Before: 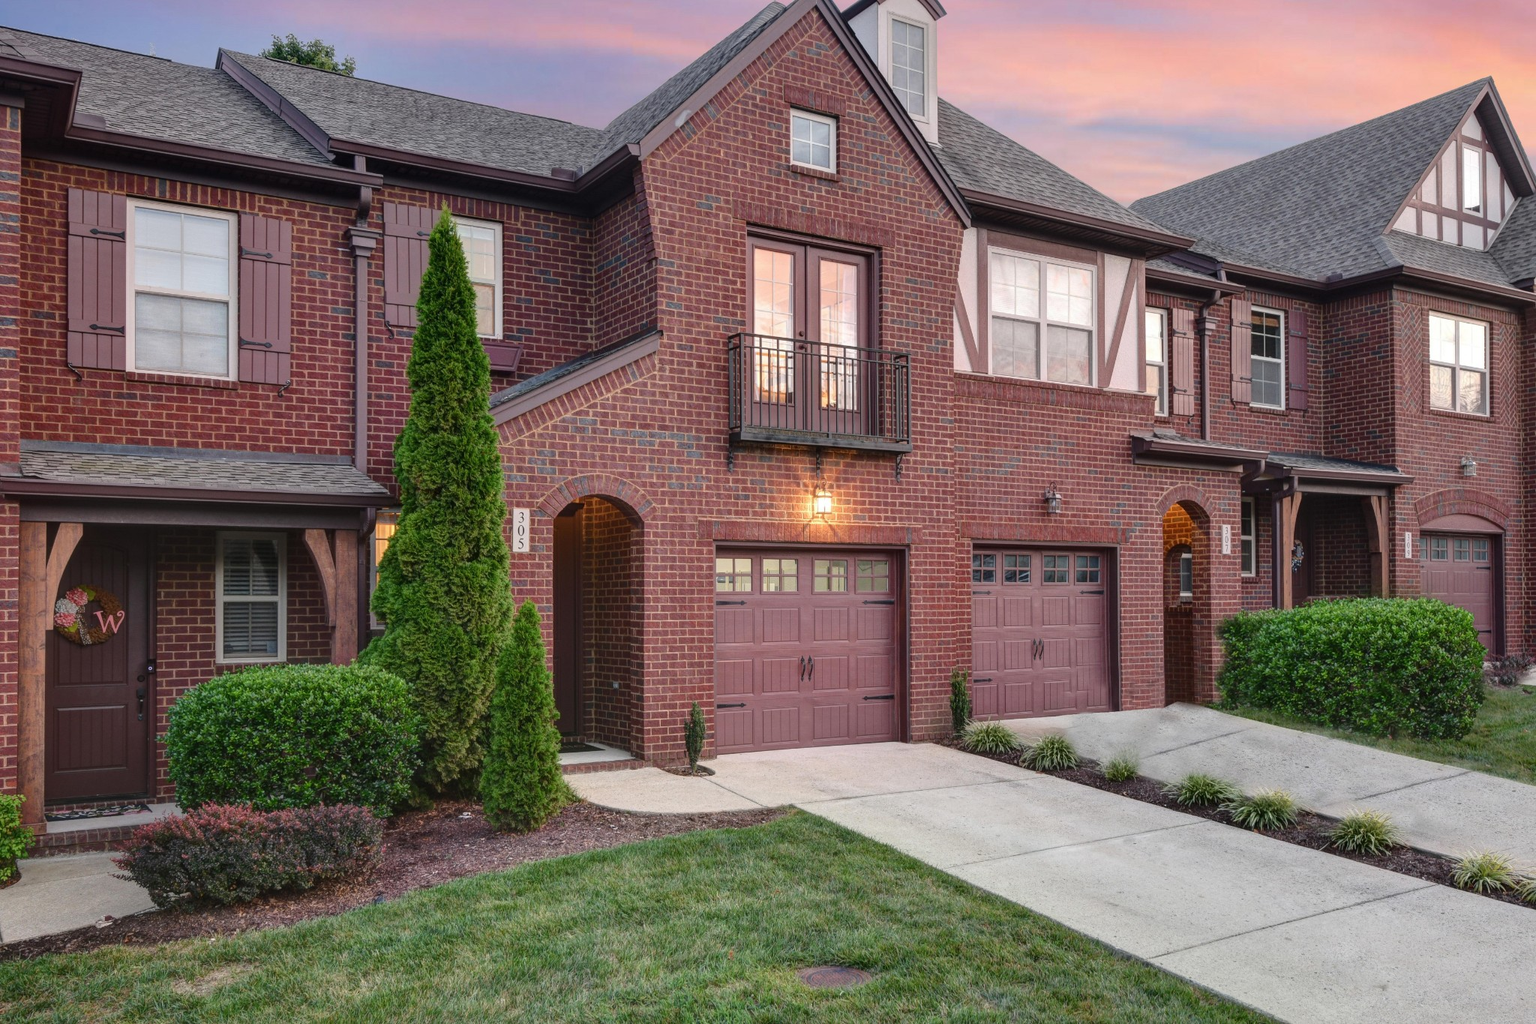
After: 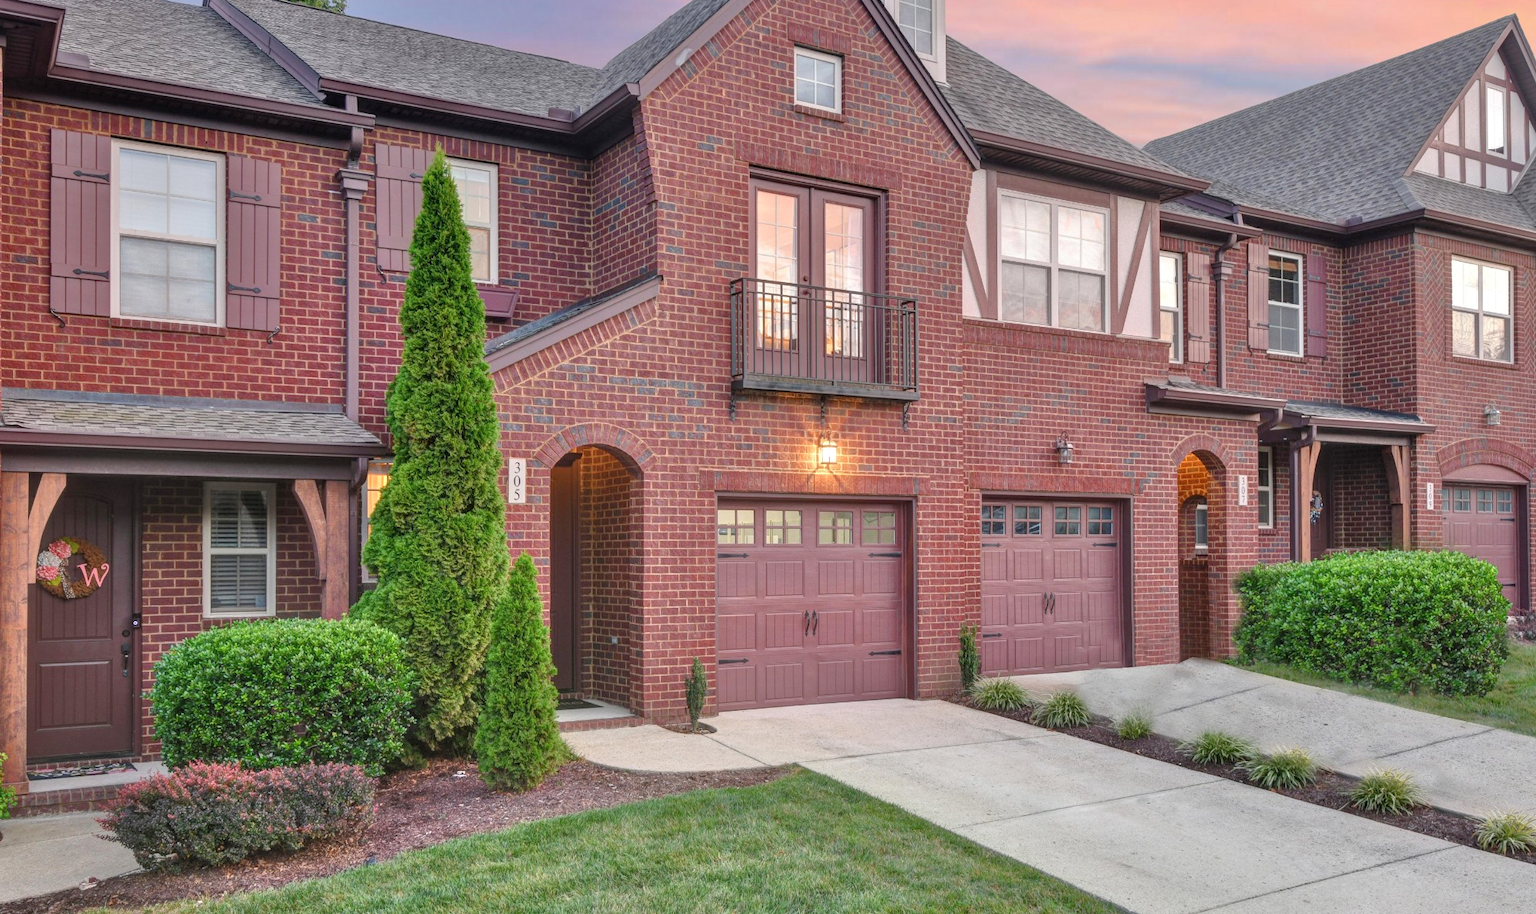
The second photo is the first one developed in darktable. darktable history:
crop: left 1.228%, top 6.16%, right 1.592%, bottom 6.969%
tone equalizer: -7 EV 0.157 EV, -6 EV 0.573 EV, -5 EV 1.17 EV, -4 EV 1.3 EV, -3 EV 1.14 EV, -2 EV 0.6 EV, -1 EV 0.151 EV
